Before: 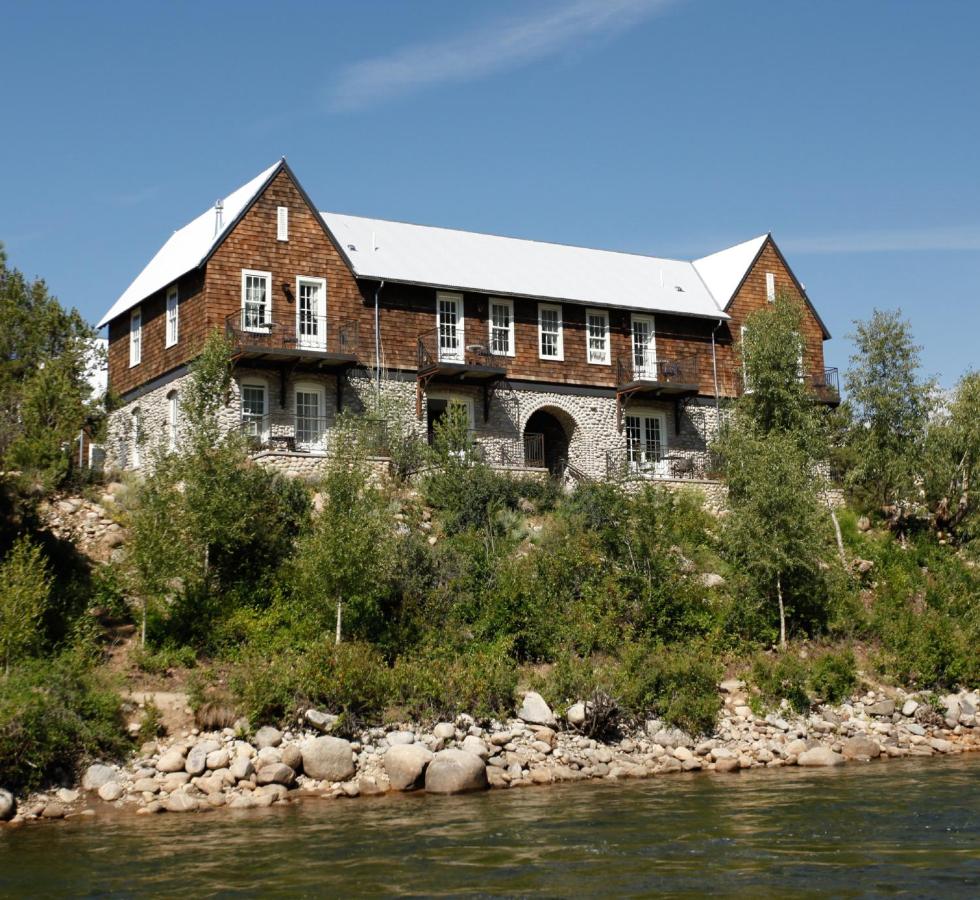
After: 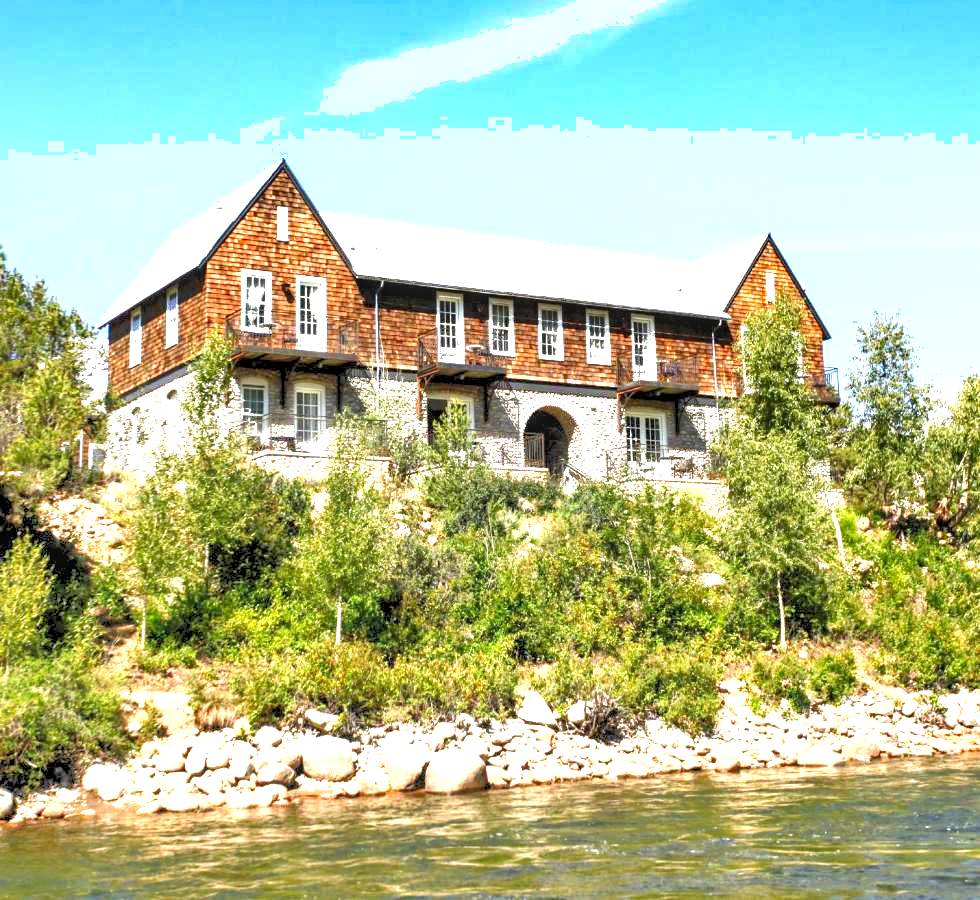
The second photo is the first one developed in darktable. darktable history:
rgb levels: preserve colors sum RGB, levels [[0.038, 0.433, 0.934], [0, 0.5, 1], [0, 0.5, 1]]
white balance: red 1.004, blue 1.024
tone equalizer: -7 EV 0.15 EV, -6 EV 0.6 EV, -5 EV 1.15 EV, -4 EV 1.33 EV, -3 EV 1.15 EV, -2 EV 0.6 EV, -1 EV 0.15 EV, mask exposure compensation -0.5 EV
levels: levels [0, 0.492, 0.984]
shadows and highlights: radius 133.83, soften with gaussian
local contrast: on, module defaults
exposure: exposure 2.25 EV, compensate highlight preservation false
